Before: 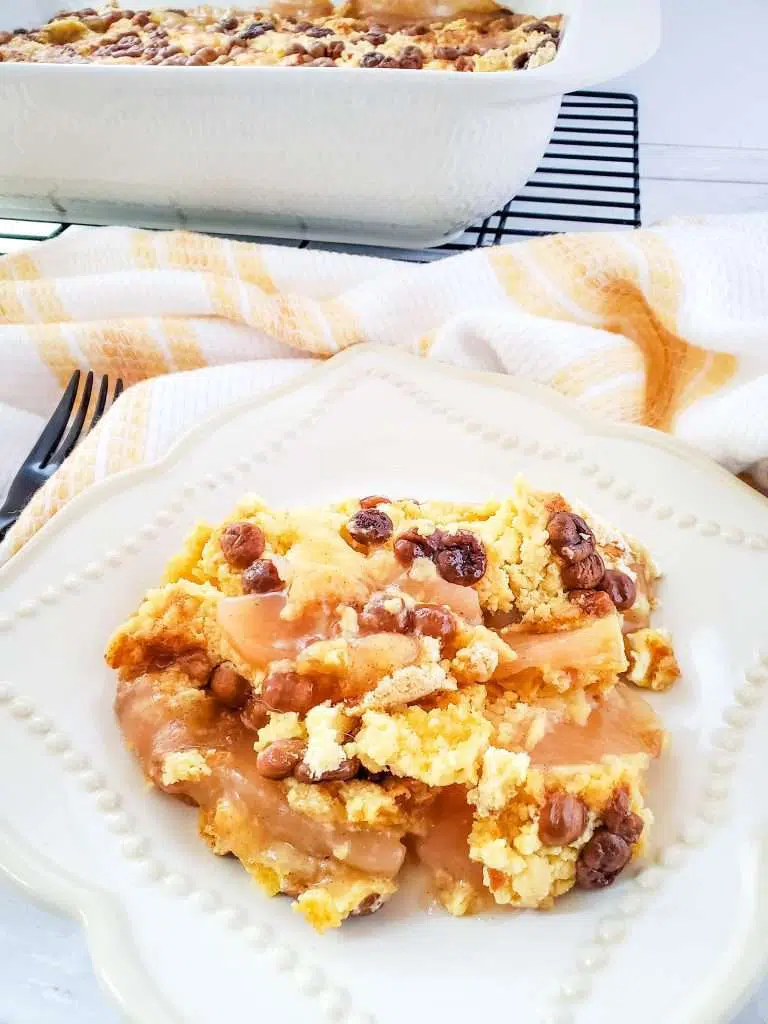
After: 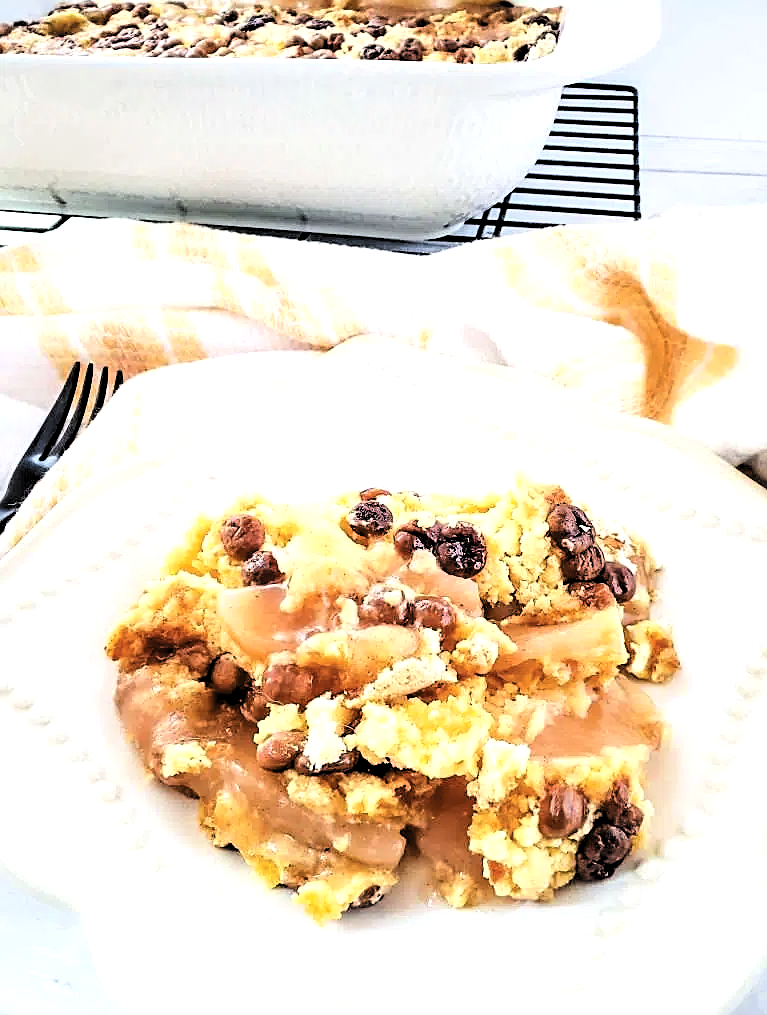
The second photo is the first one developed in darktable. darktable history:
sharpen: on, module defaults
crop: top 0.859%, right 0.002%
filmic rgb: black relative exposure -5.08 EV, white relative exposure 3.95 EV, hardness 2.88, contrast 1.411, highlights saturation mix -31.19%, color science v6 (2022)
levels: gray 50.74%, levels [0.129, 0.519, 0.867]
tone equalizer: edges refinement/feathering 500, mask exposure compensation -1.57 EV, preserve details no
contrast brightness saturation: saturation -0.056
